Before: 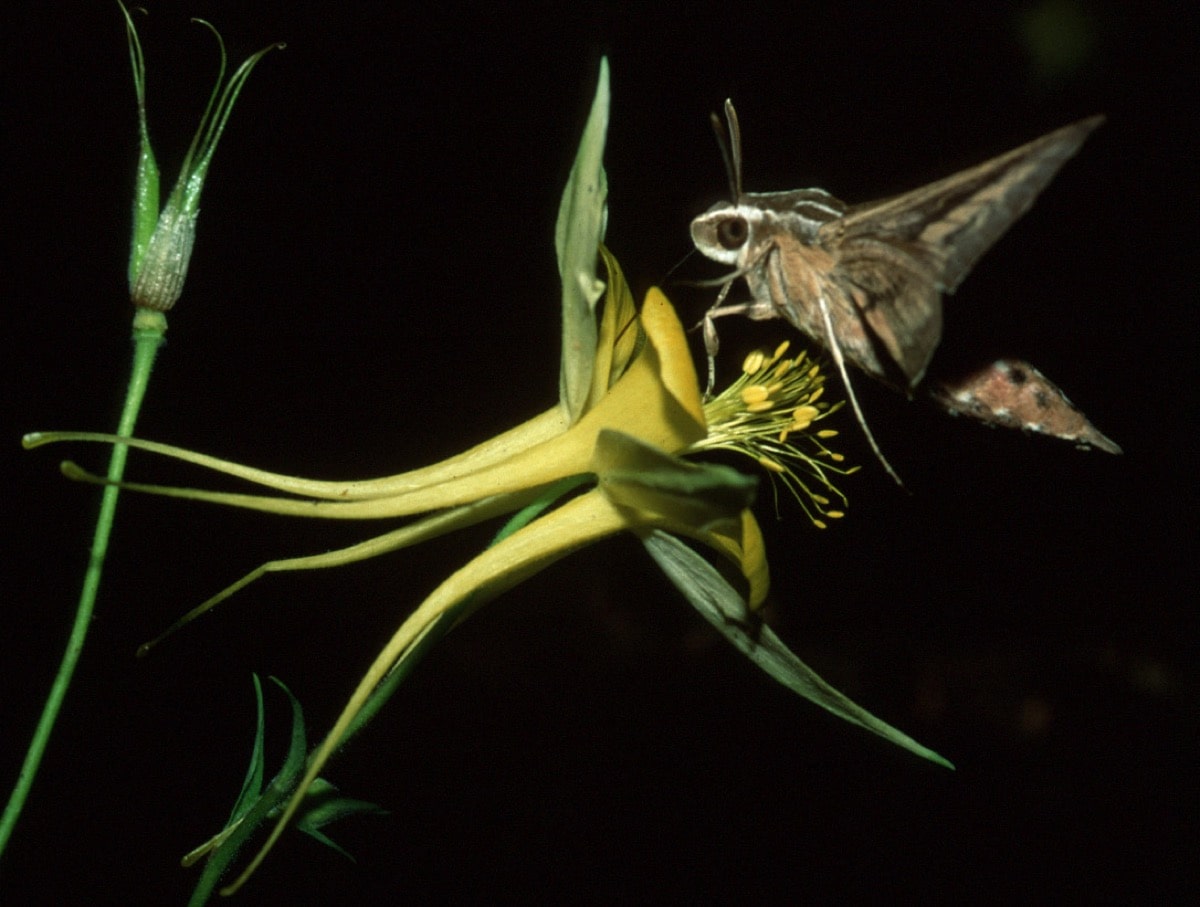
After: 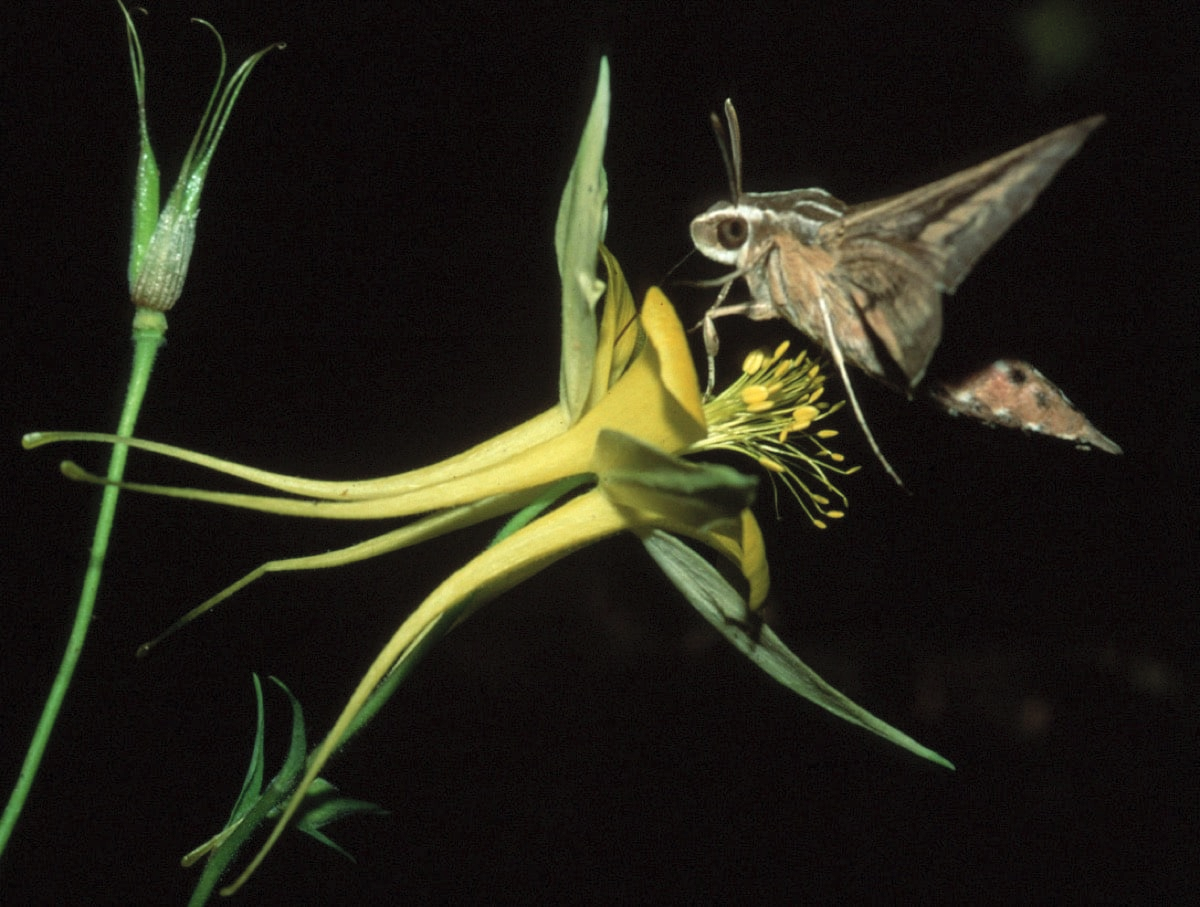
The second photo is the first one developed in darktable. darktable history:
contrast brightness saturation: brightness 0.155
